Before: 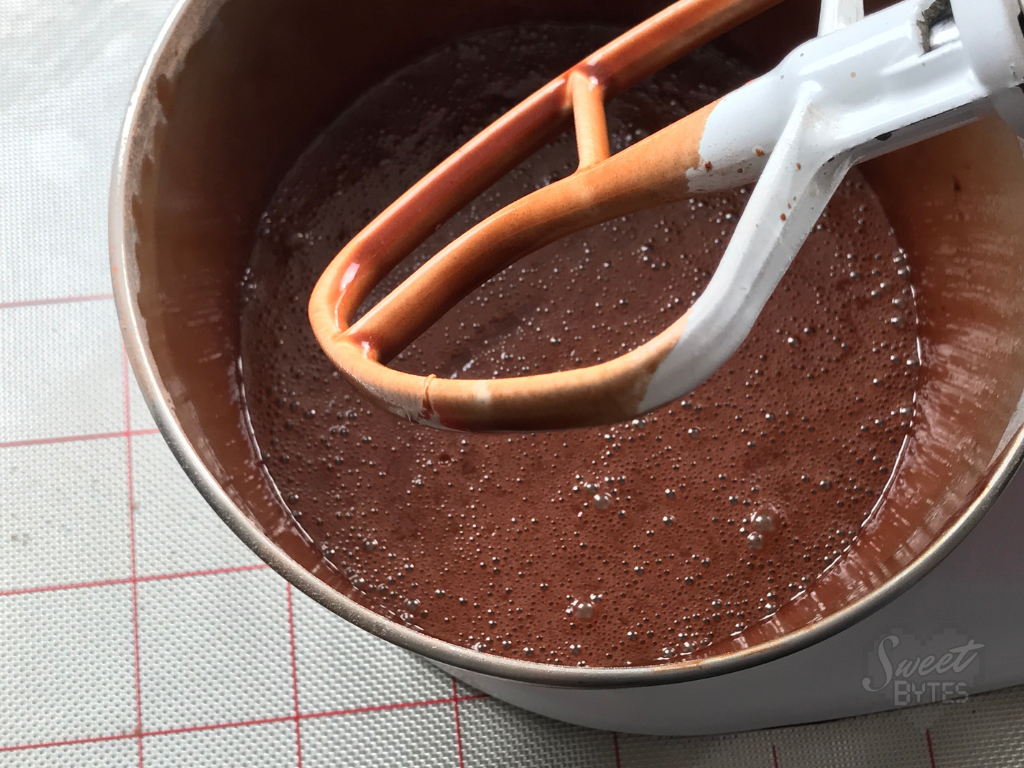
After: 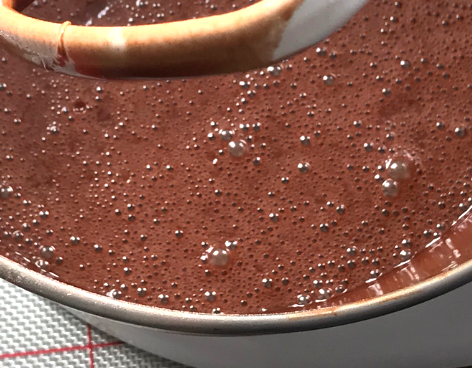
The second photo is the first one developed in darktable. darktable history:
exposure: exposure 0.57 EV, compensate highlight preservation false
crop: left 35.739%, top 46.066%, right 18.141%, bottom 5.975%
